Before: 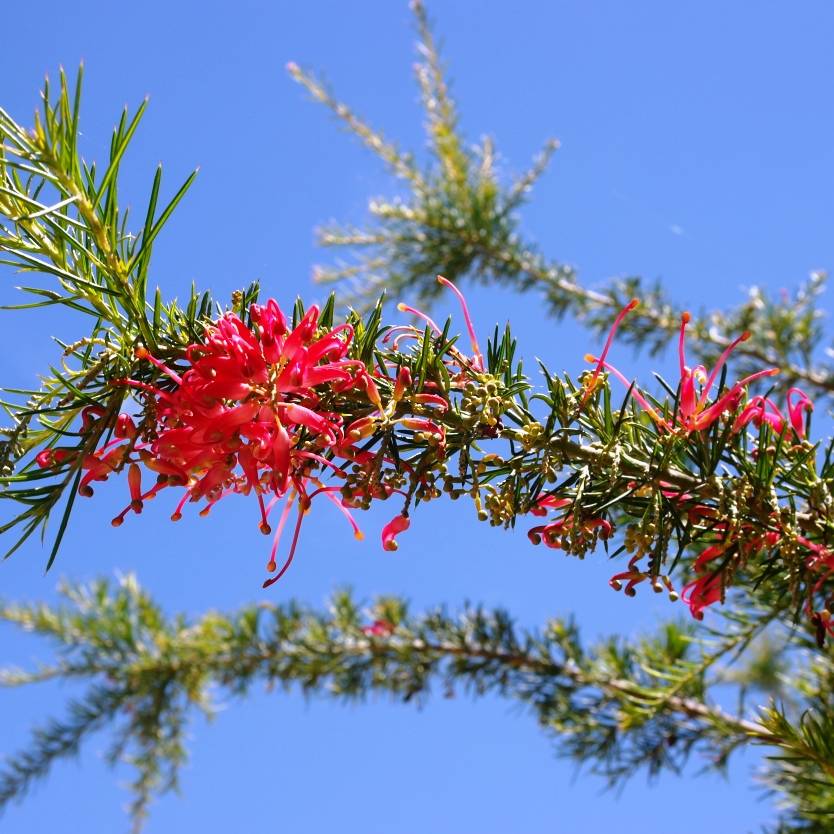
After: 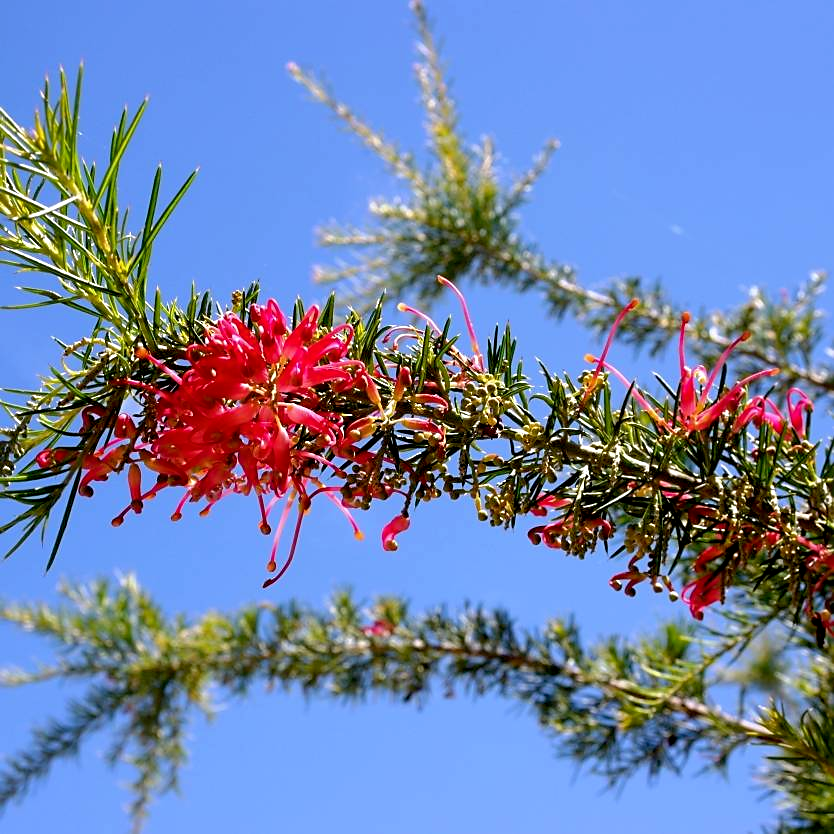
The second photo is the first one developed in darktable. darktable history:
sharpen: radius 1.846, amount 0.398, threshold 1.568
color balance rgb: perceptual saturation grading › global saturation 0.446%, contrast 4.935%
tone equalizer: edges refinement/feathering 500, mask exposure compensation -1.57 EV, preserve details no
exposure: black level correction 0.01, exposure 0.016 EV, compensate exposure bias true, compensate highlight preservation false
